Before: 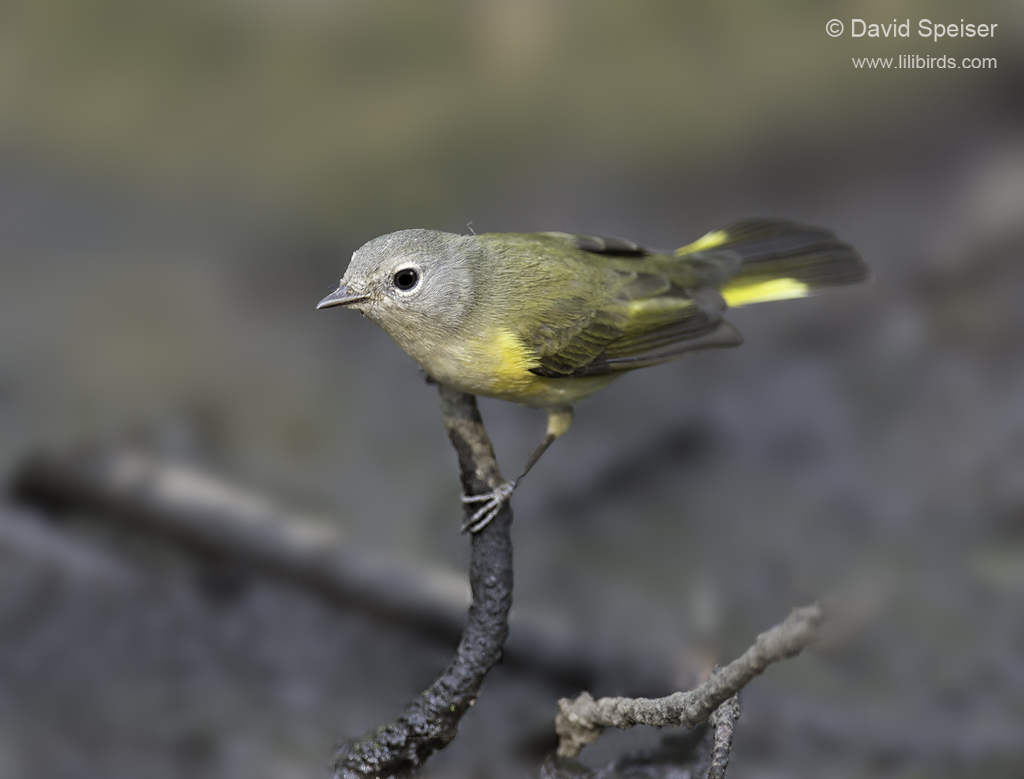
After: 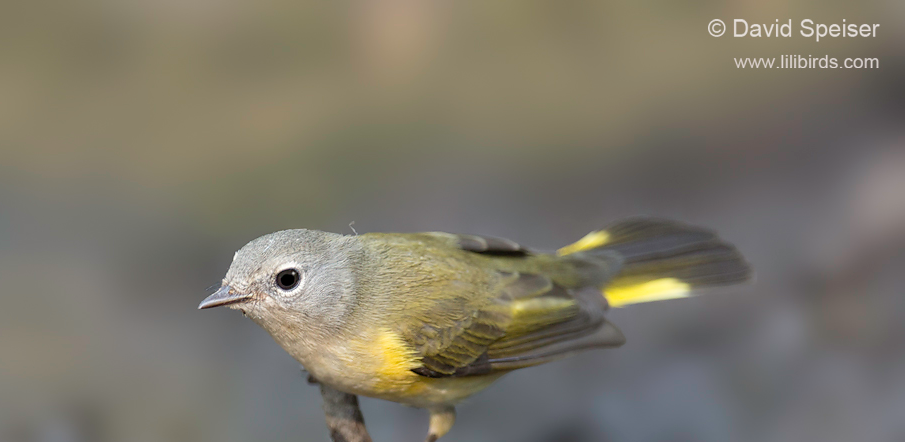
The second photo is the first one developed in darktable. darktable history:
exposure: compensate highlight preservation false
crop and rotate: left 11.598%, bottom 43.15%
